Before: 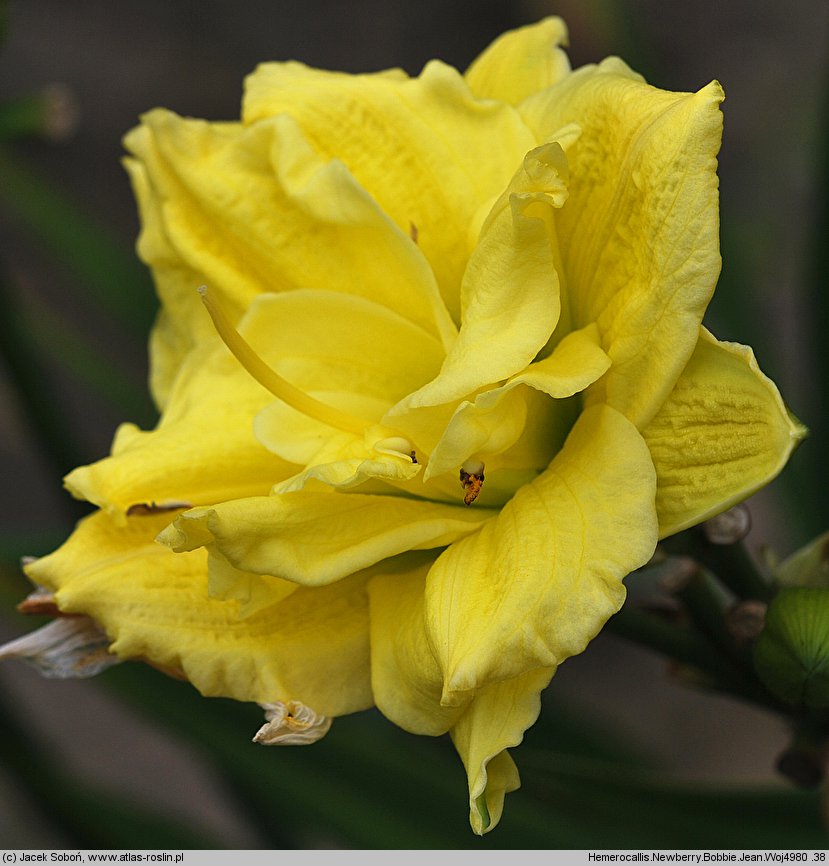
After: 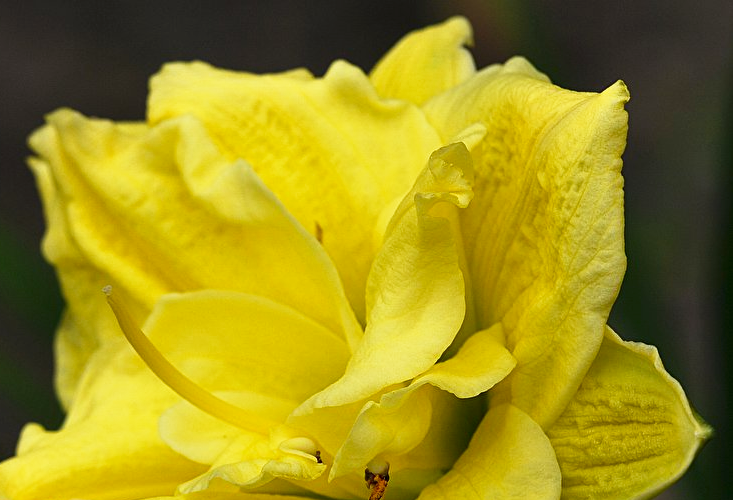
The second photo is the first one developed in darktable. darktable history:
crop and rotate: left 11.548%, bottom 42.226%
base curve: curves: ch0 [(0, 0) (0.666, 0.806) (1, 1)], preserve colors none
color balance rgb: perceptual saturation grading › global saturation 0.226%, global vibrance 10.032%
contrast brightness saturation: brightness -0.093
